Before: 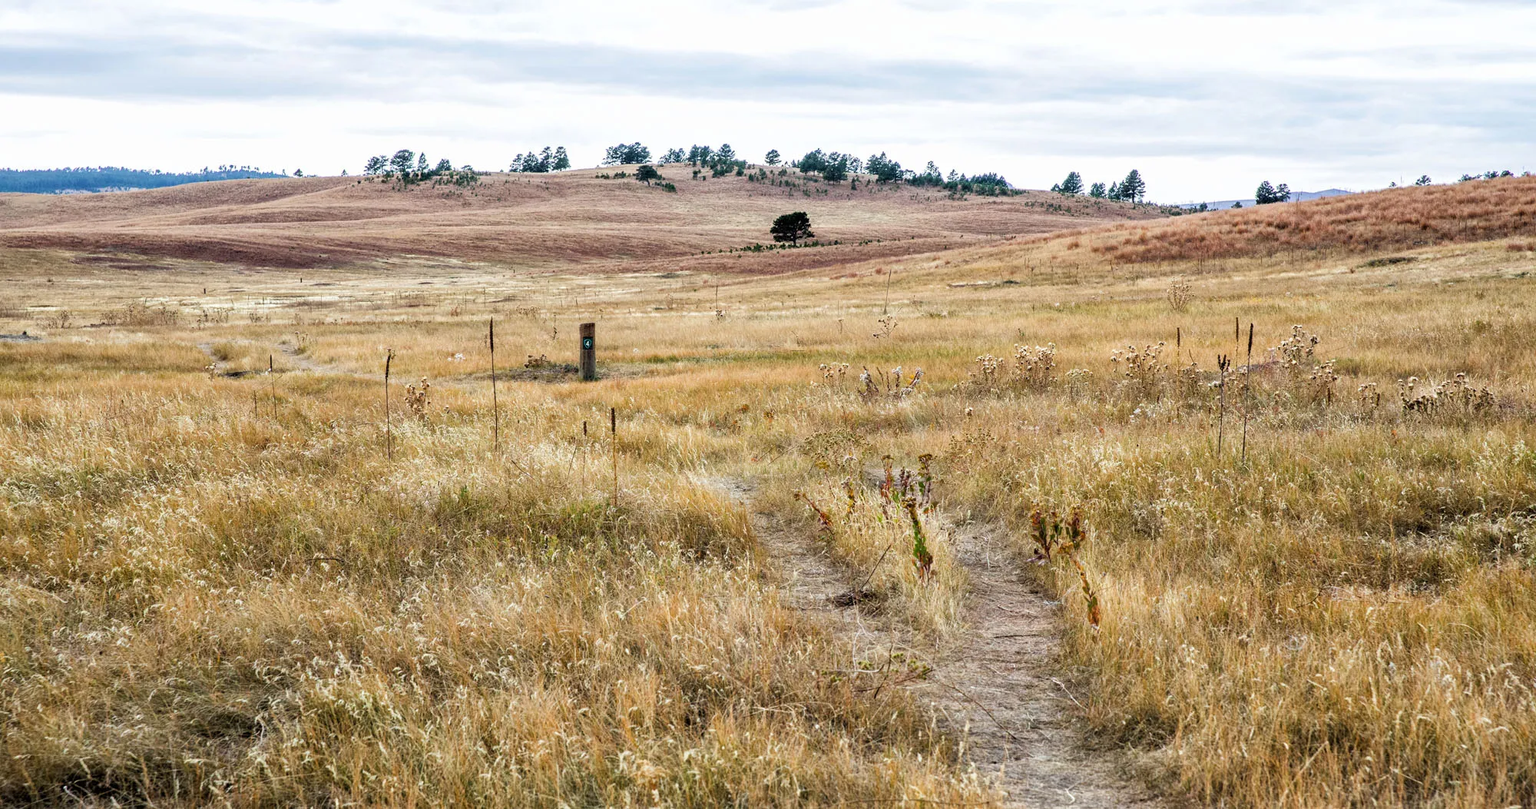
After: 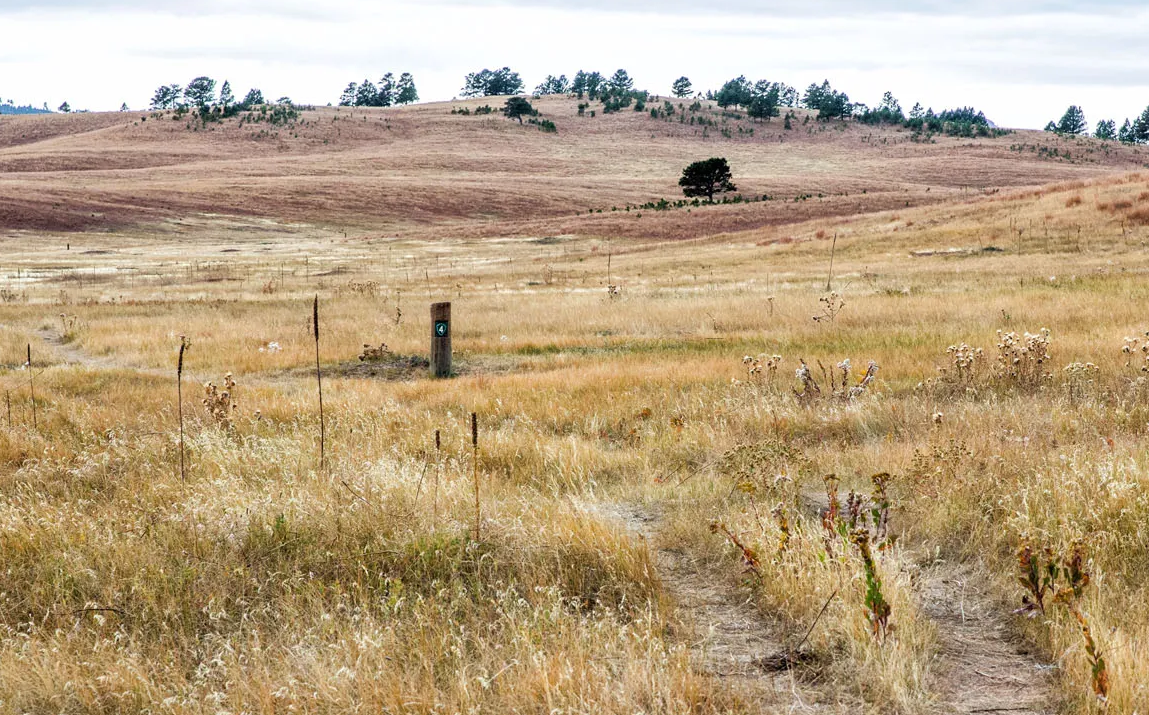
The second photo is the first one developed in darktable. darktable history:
crop: left 16.22%, top 11.256%, right 26.285%, bottom 20.805%
tone equalizer: edges refinement/feathering 500, mask exposure compensation -1.57 EV, preserve details no
